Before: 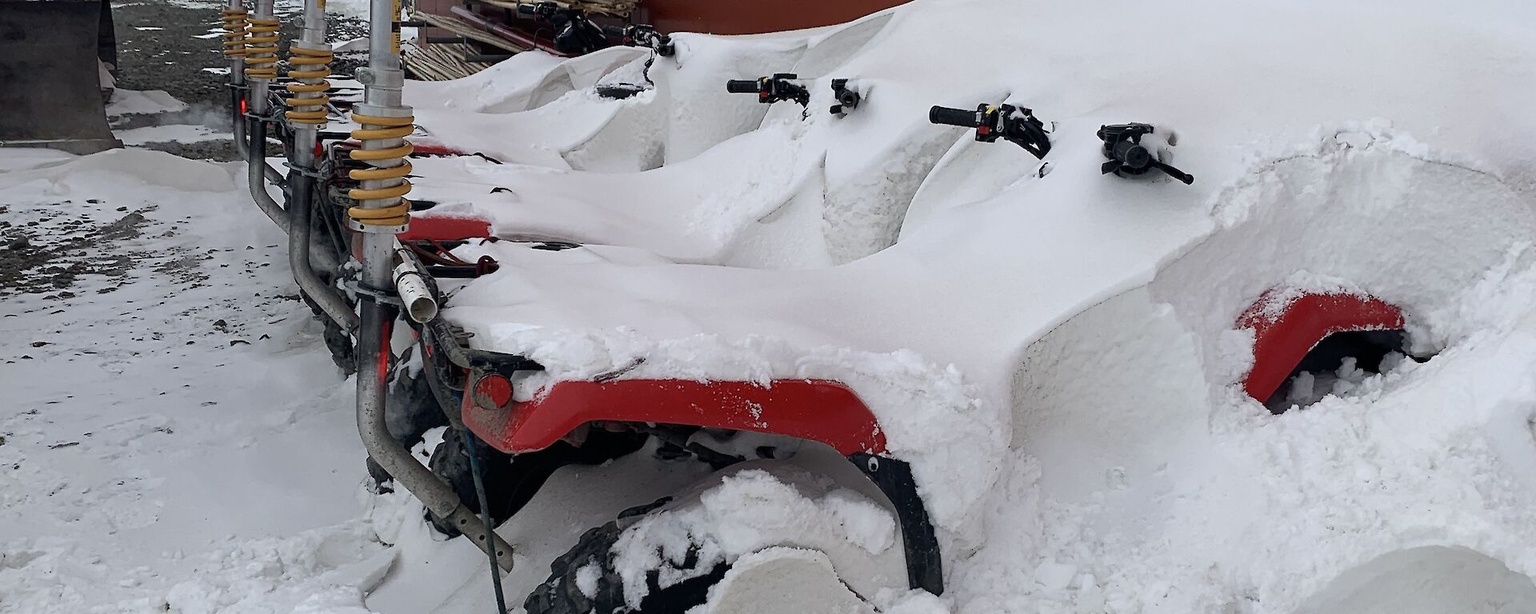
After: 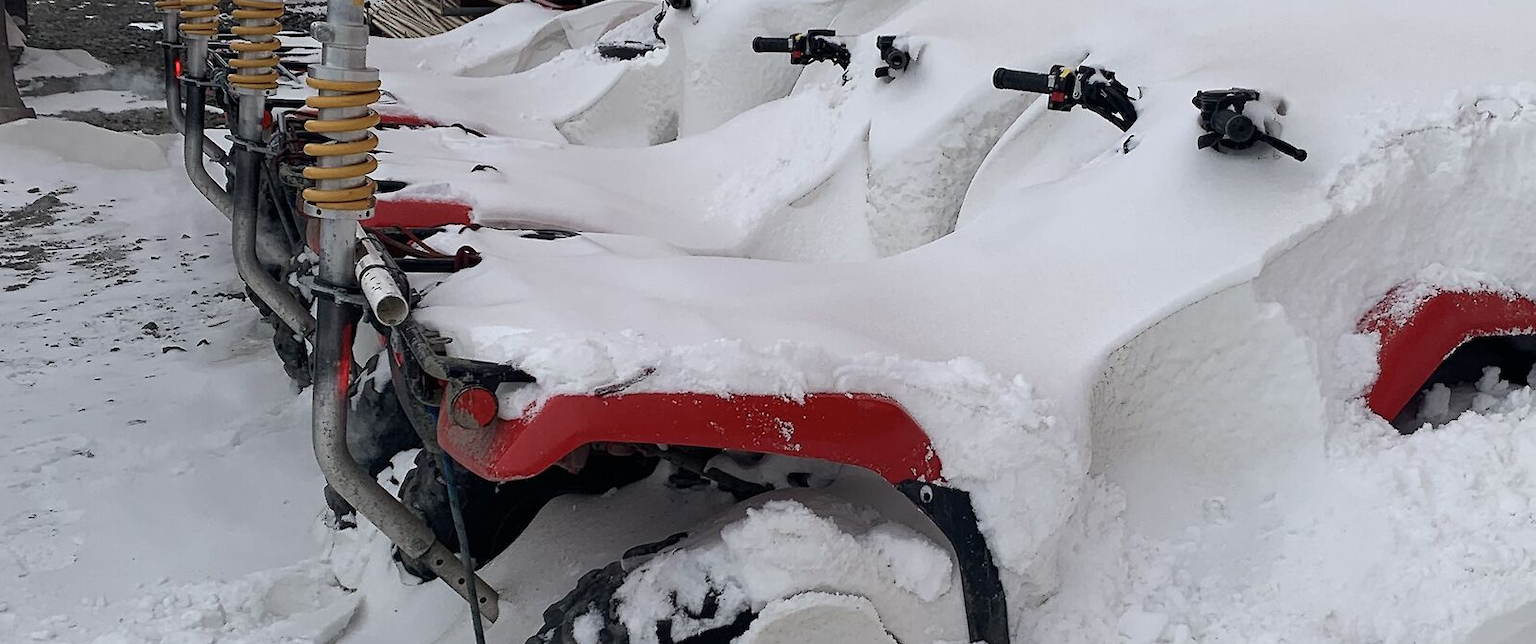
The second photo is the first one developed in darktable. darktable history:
crop: left 6.094%, top 8.014%, right 9.551%, bottom 3.586%
